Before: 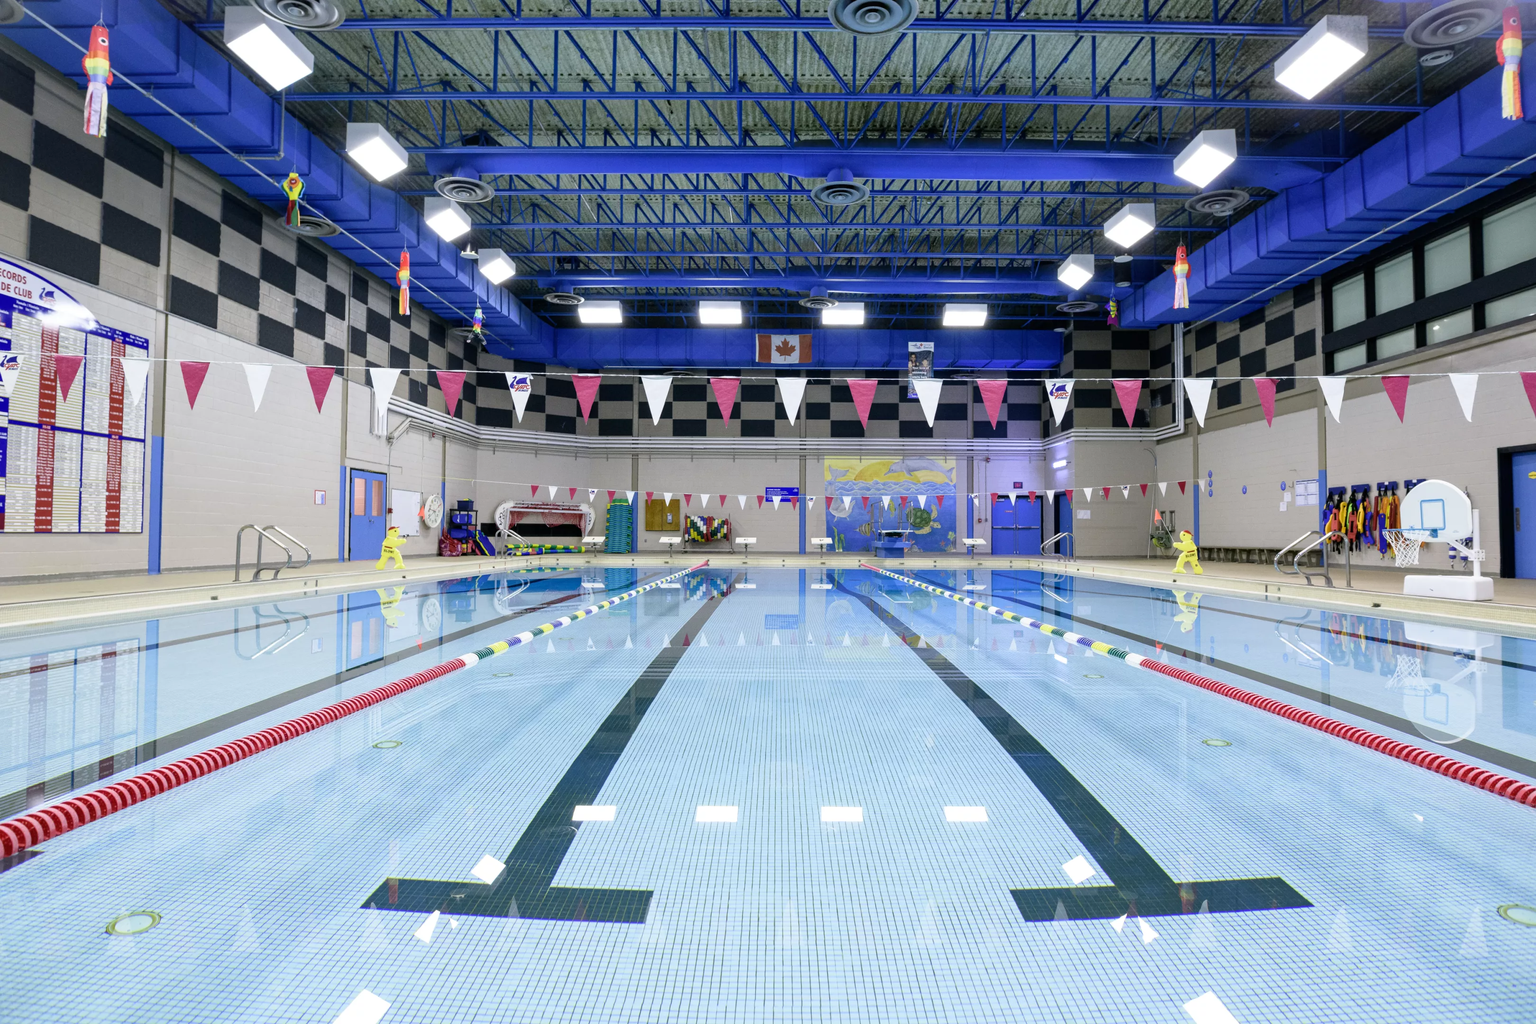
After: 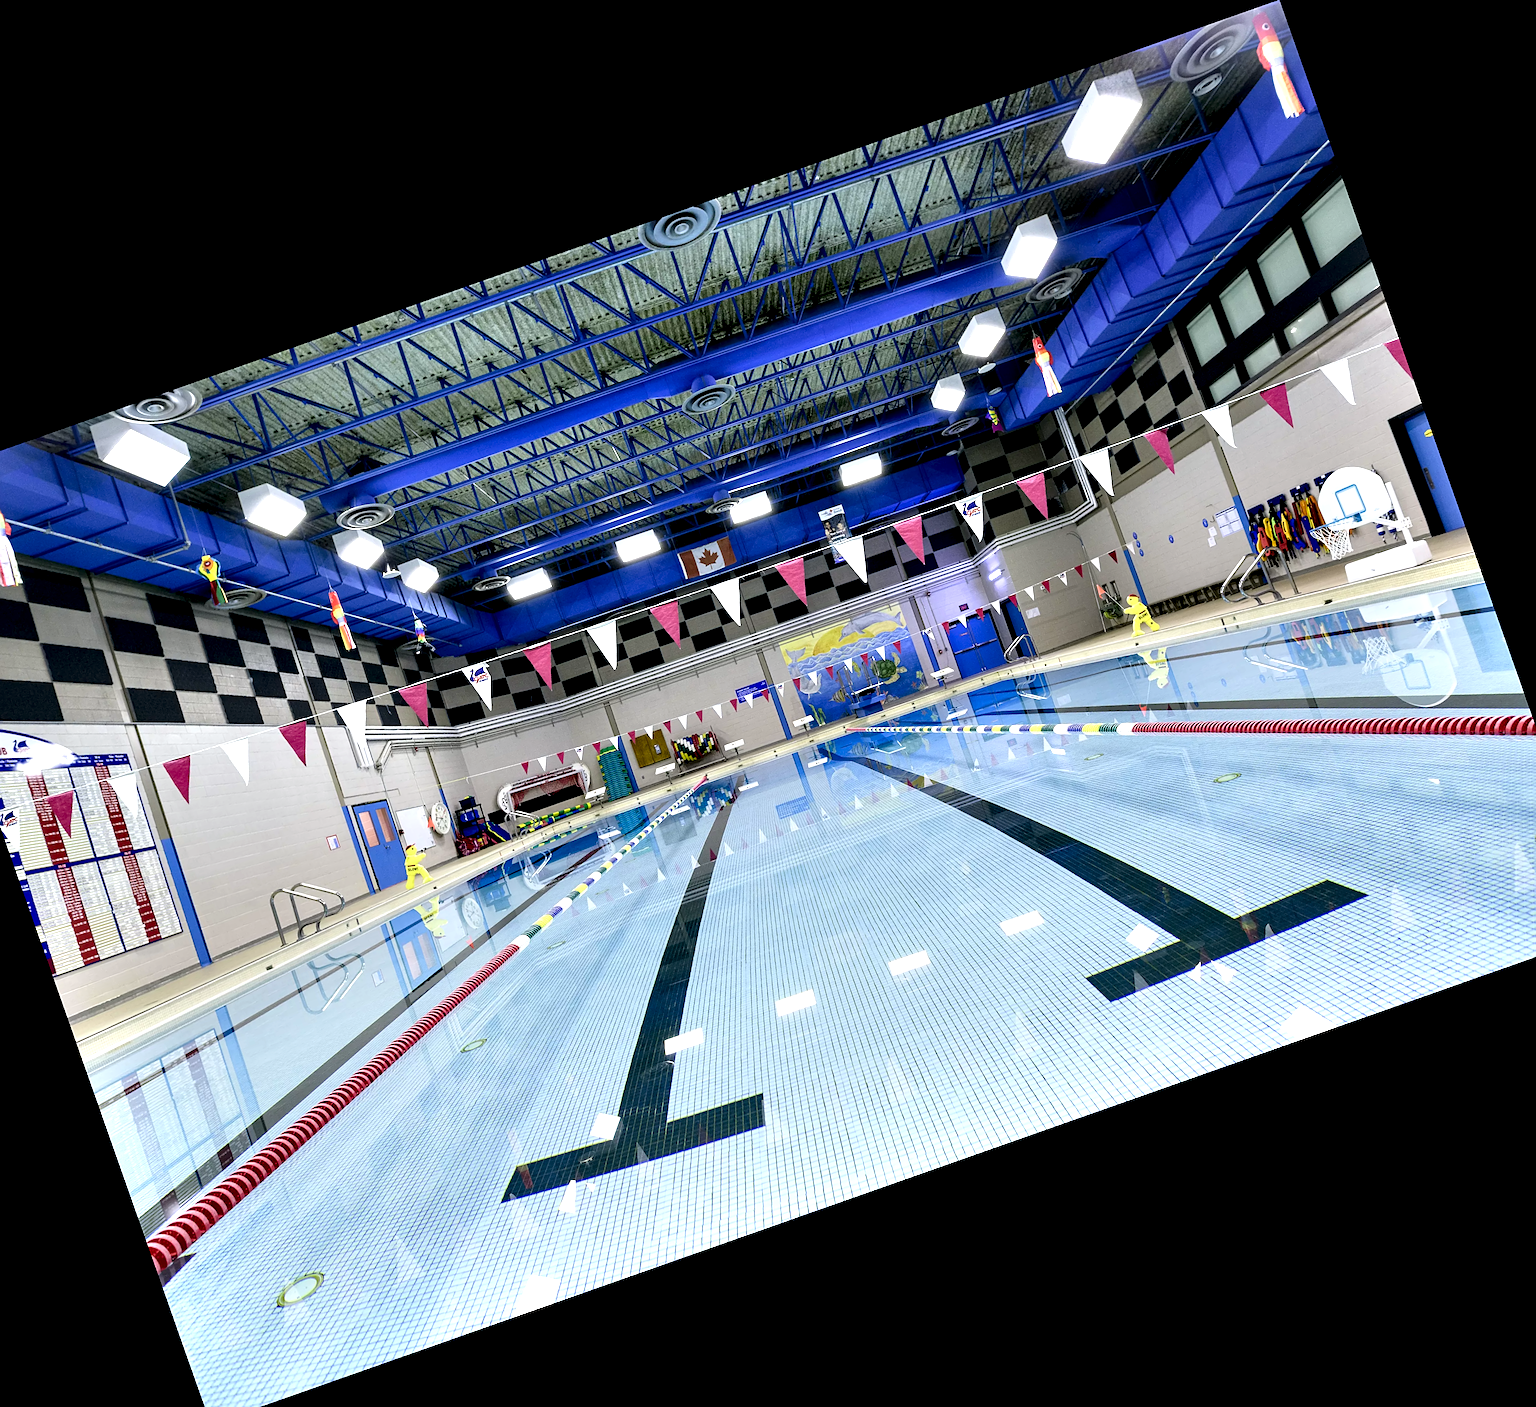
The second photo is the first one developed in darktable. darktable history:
contrast equalizer: octaves 7, y [[0.6 ×6], [0.55 ×6], [0 ×6], [0 ×6], [0 ×6]]
sharpen: on, module defaults
crop and rotate: angle 19.43°, left 6.812%, right 4.125%, bottom 1.087%
tone equalizer: on, module defaults
